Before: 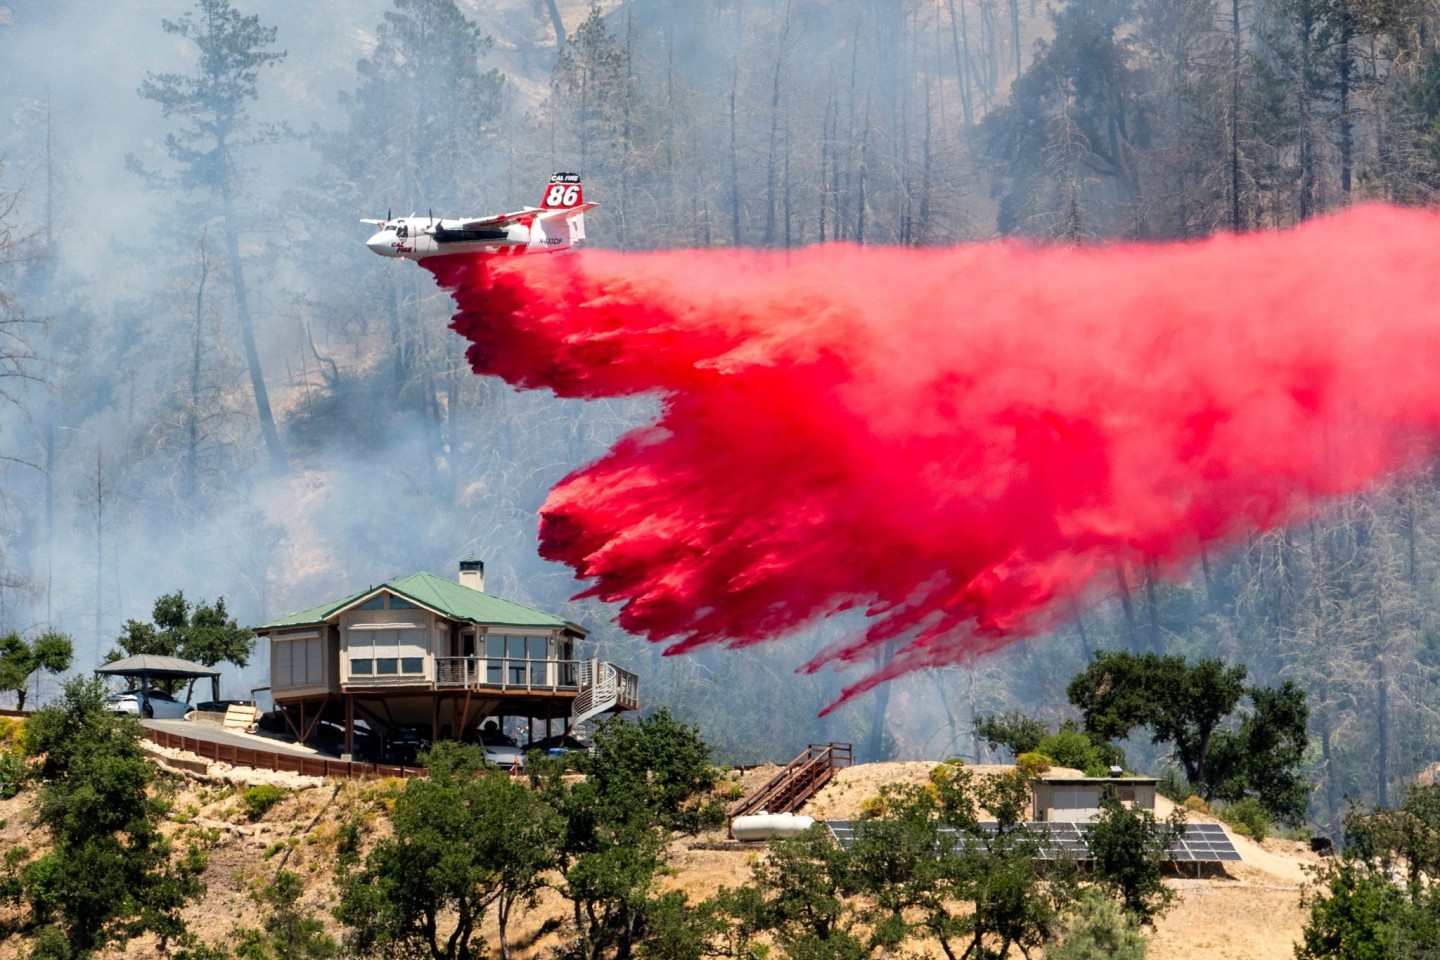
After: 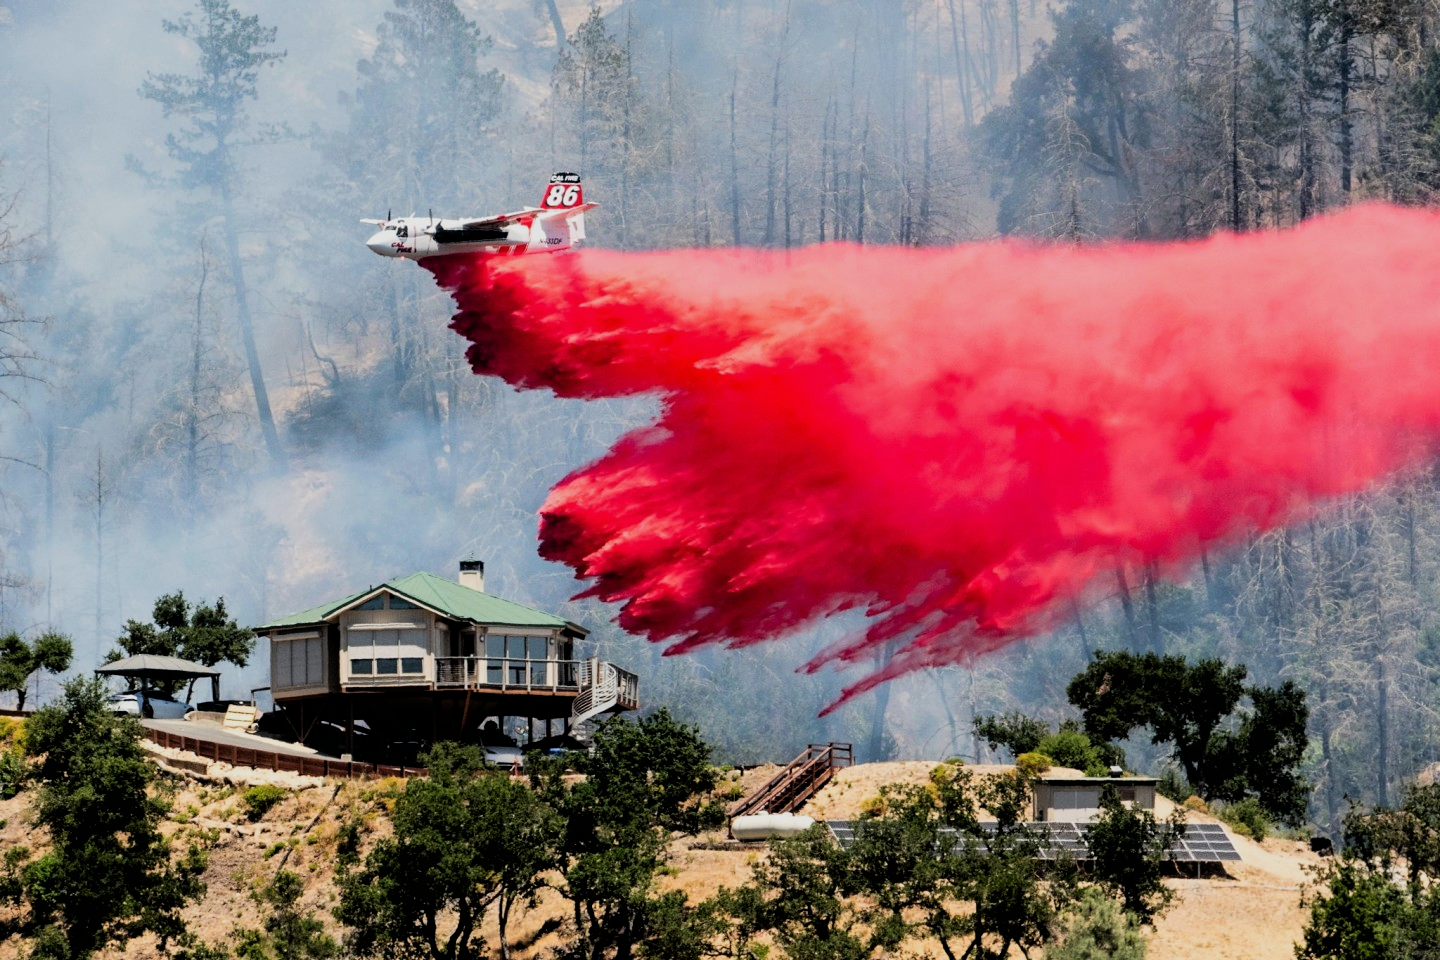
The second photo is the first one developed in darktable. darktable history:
bloom: size 15%, threshold 97%, strength 7%
filmic rgb: black relative exposure -5 EV, hardness 2.88, contrast 1.3, highlights saturation mix -10%
